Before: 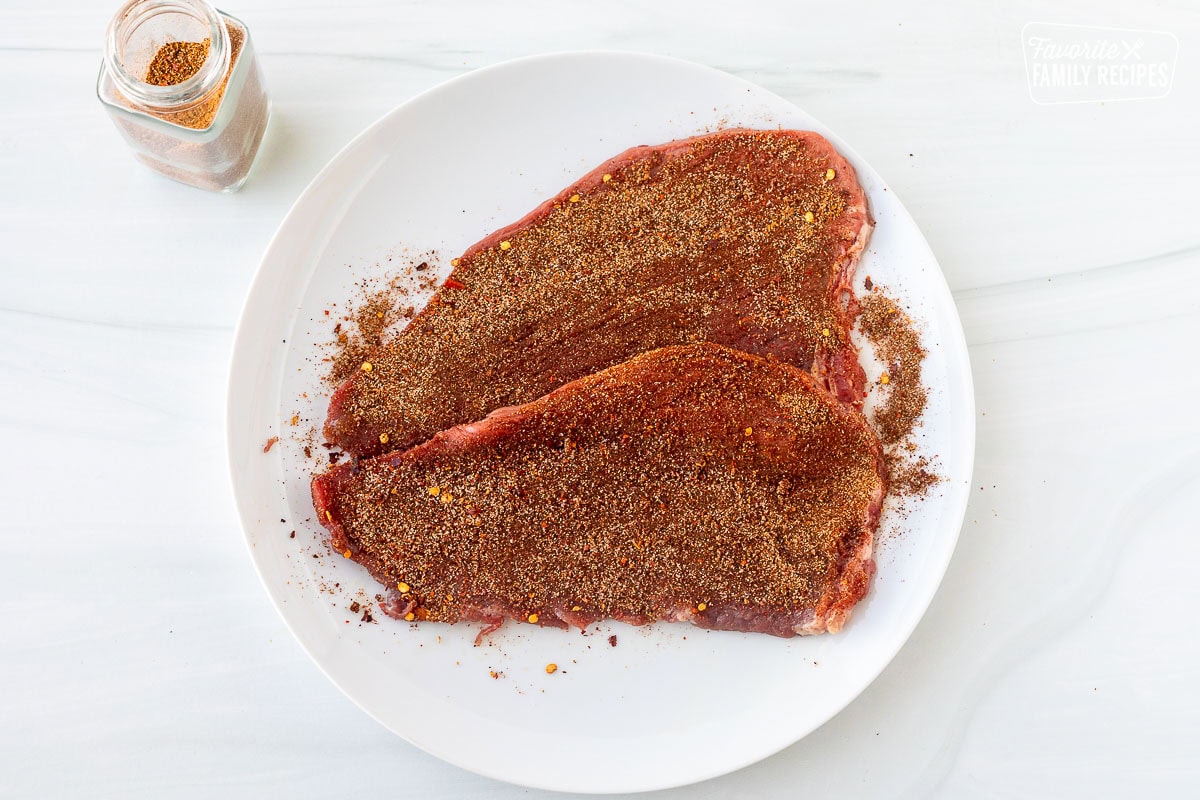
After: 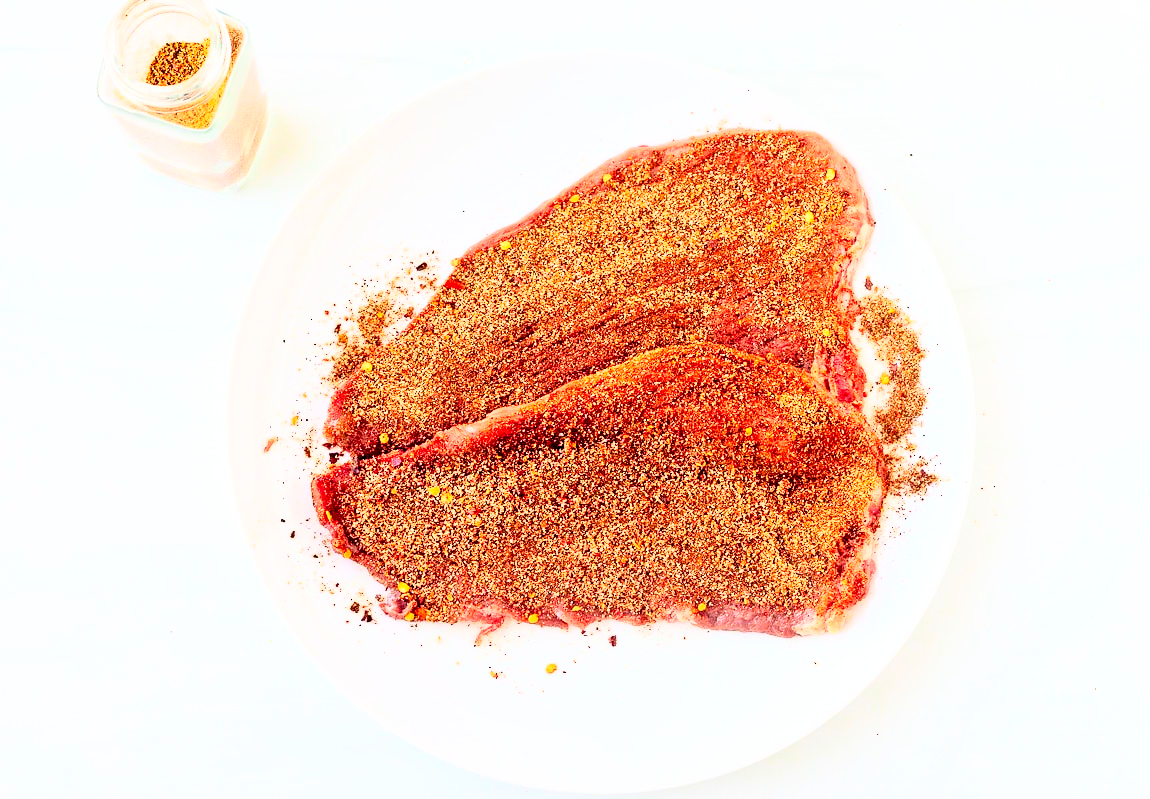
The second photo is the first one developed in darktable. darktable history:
tone equalizer: -7 EV 0.15 EV, -6 EV 0.6 EV, -5 EV 1.15 EV, -4 EV 1.33 EV, -3 EV 1.15 EV, -2 EV 0.6 EV, -1 EV 0.15 EV, mask exposure compensation -0.5 EV
crop: right 4.126%, bottom 0.031%
contrast brightness saturation: contrast 0.12, brightness -0.12, saturation 0.2
rgb curve: curves: ch0 [(0, 0) (0.21, 0.15) (0.24, 0.21) (0.5, 0.75) (0.75, 0.96) (0.89, 0.99) (1, 1)]; ch1 [(0, 0.02) (0.21, 0.13) (0.25, 0.2) (0.5, 0.67) (0.75, 0.9) (0.89, 0.97) (1, 1)]; ch2 [(0, 0.02) (0.21, 0.13) (0.25, 0.2) (0.5, 0.67) (0.75, 0.9) (0.89, 0.97) (1, 1)], compensate middle gray true
